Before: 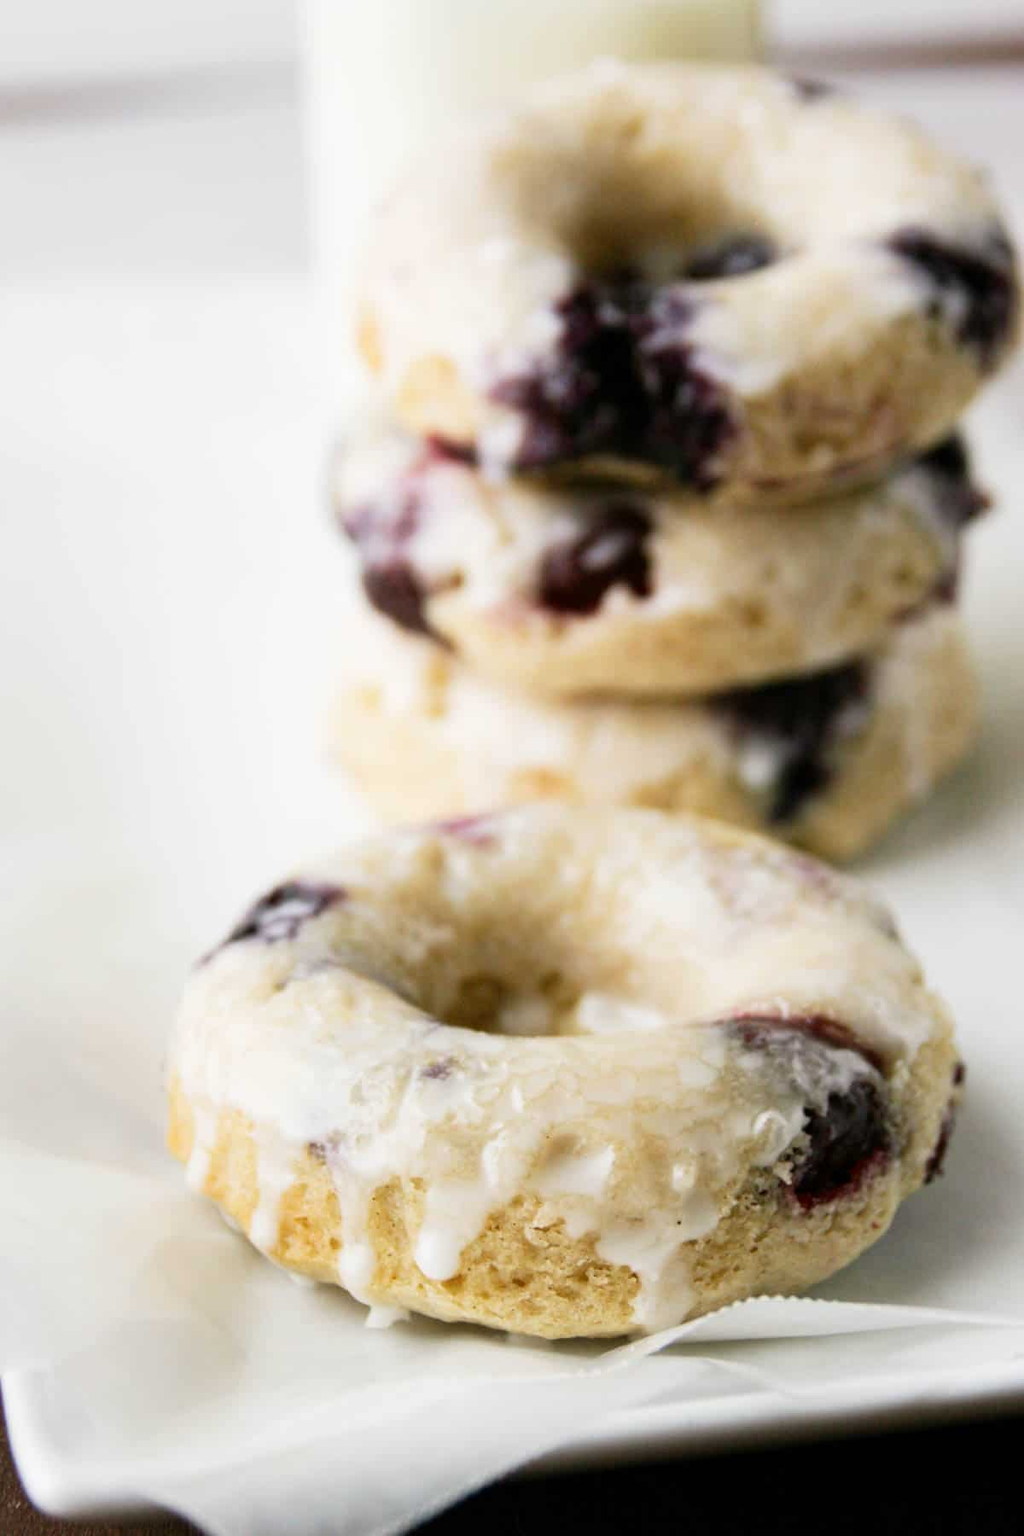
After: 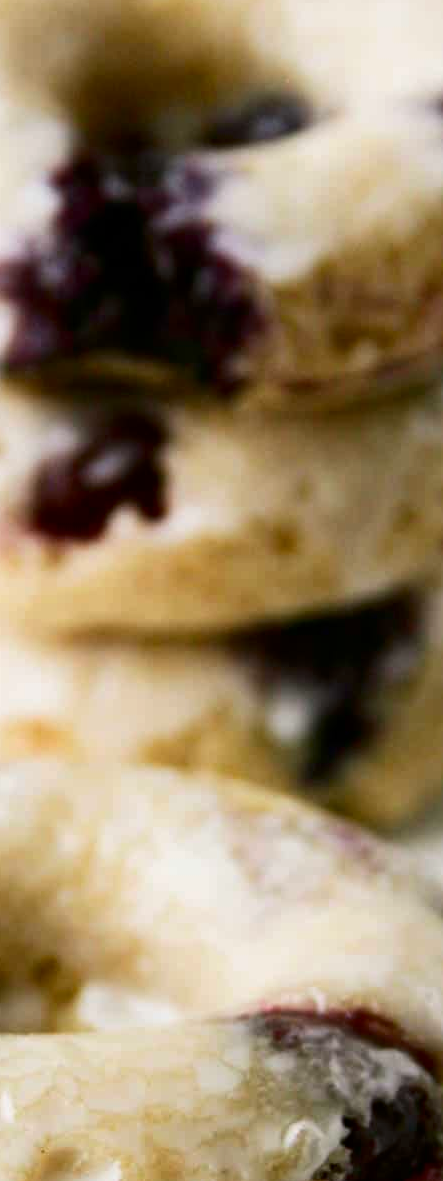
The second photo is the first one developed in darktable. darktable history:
contrast brightness saturation: contrast 0.12, brightness -0.12, saturation 0.2
crop and rotate: left 49.936%, top 10.094%, right 13.136%, bottom 24.256%
